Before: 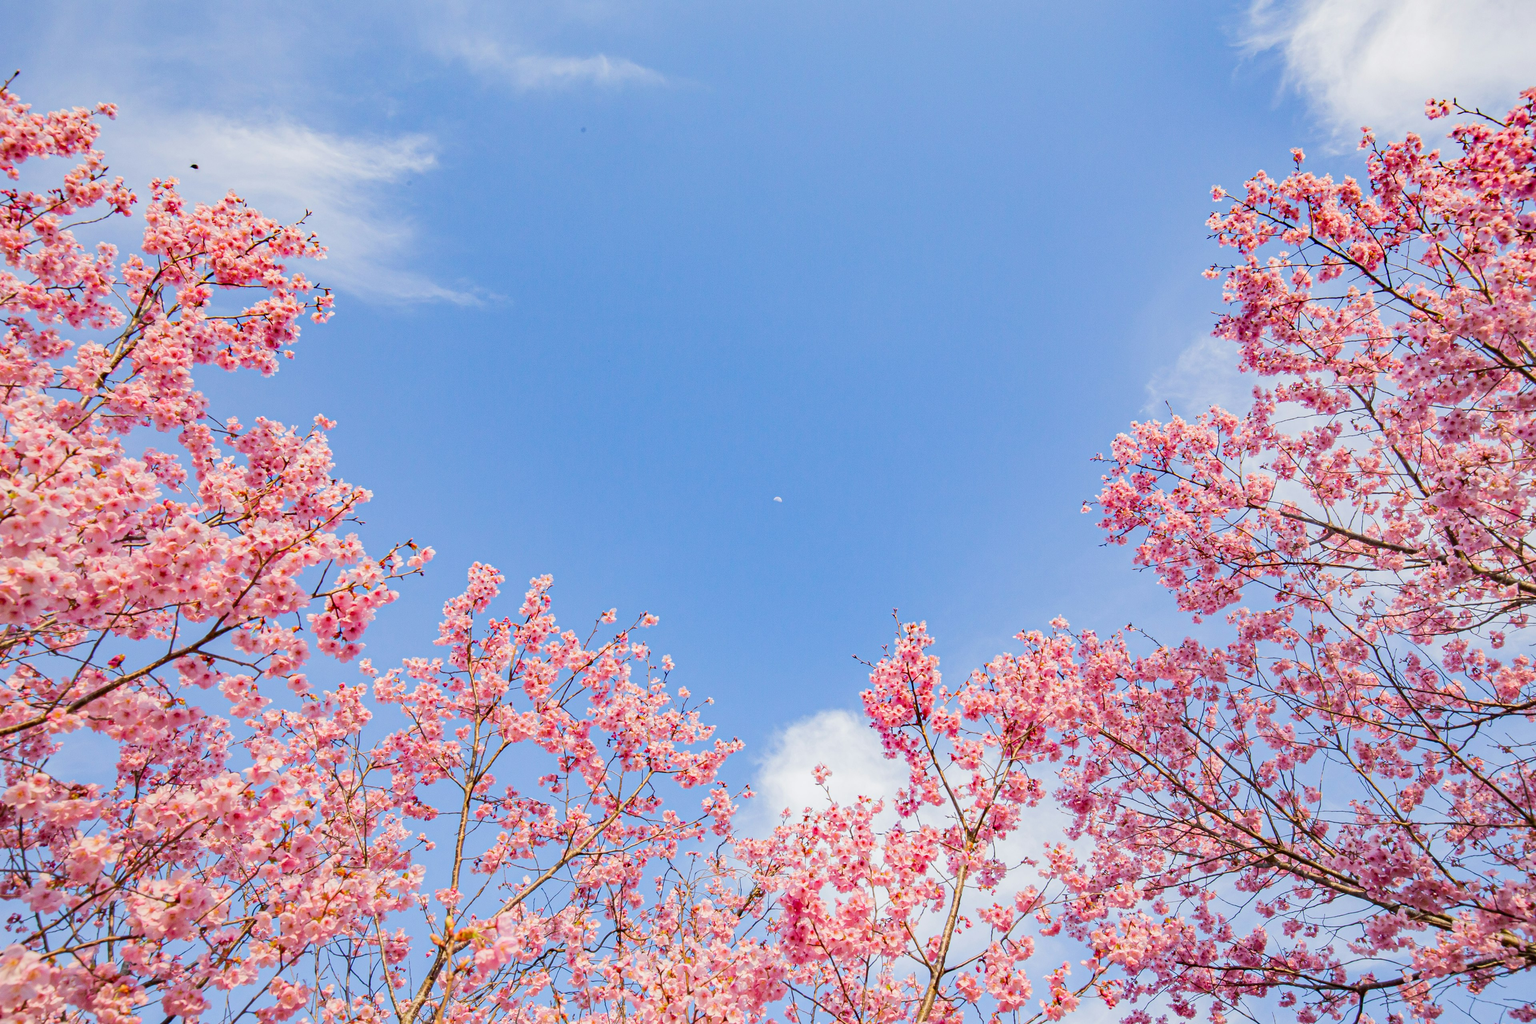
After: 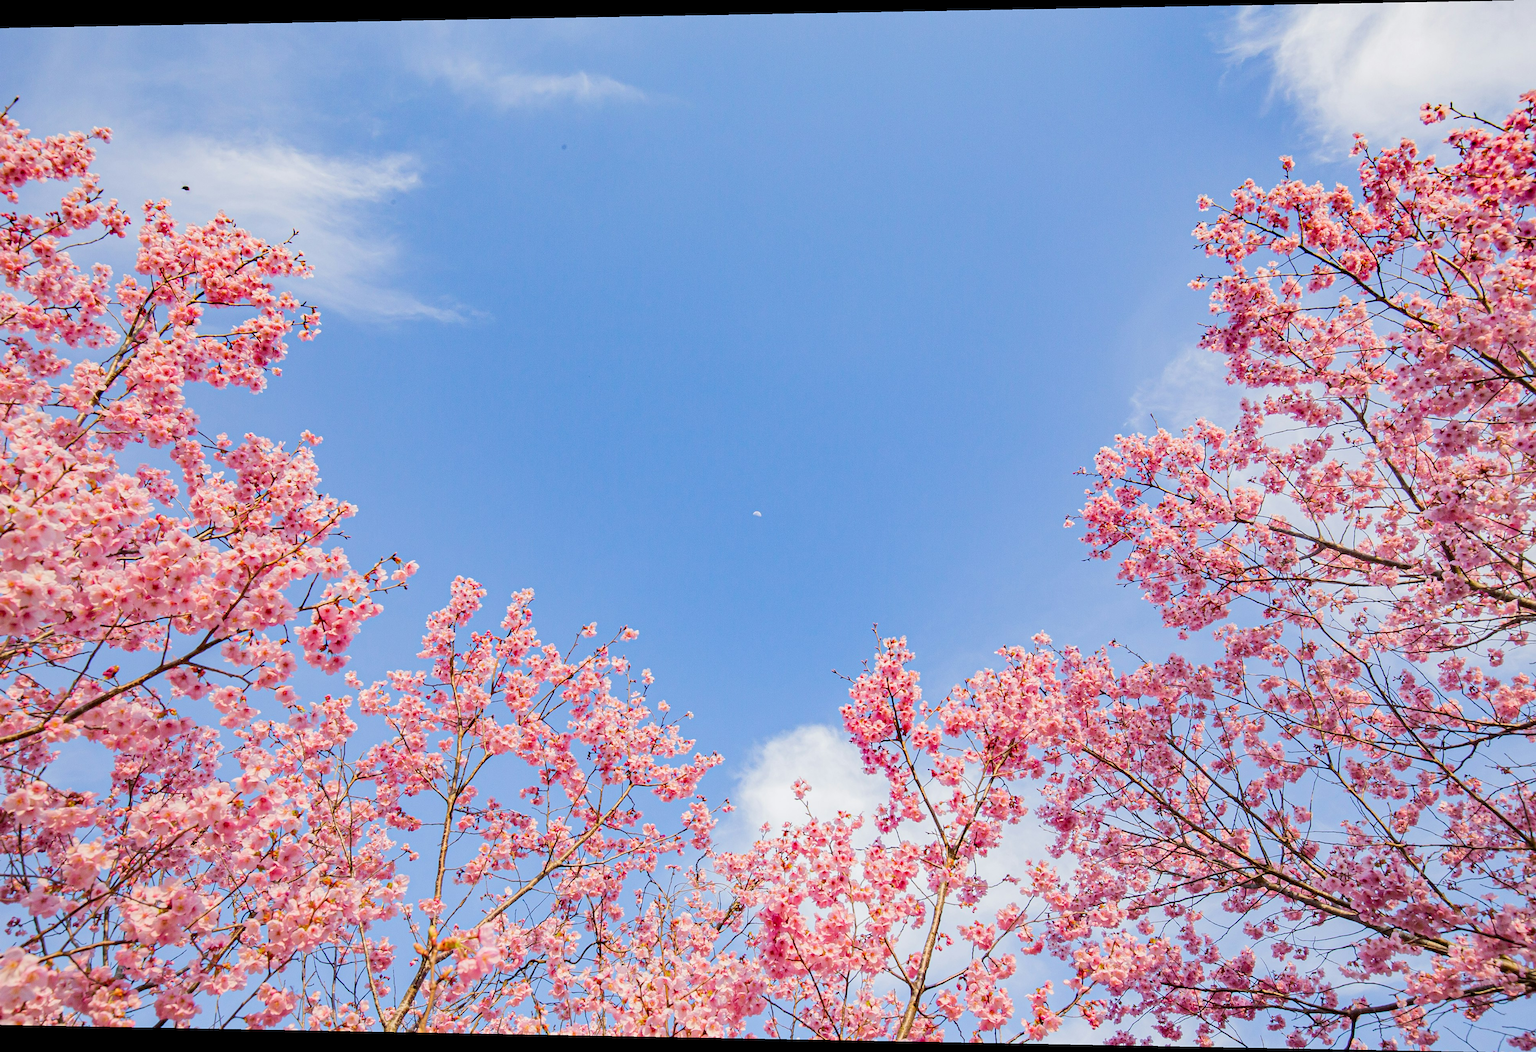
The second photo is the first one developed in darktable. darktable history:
sharpen: amount 0.2
rotate and perspective: lens shift (horizontal) -0.055, automatic cropping off
